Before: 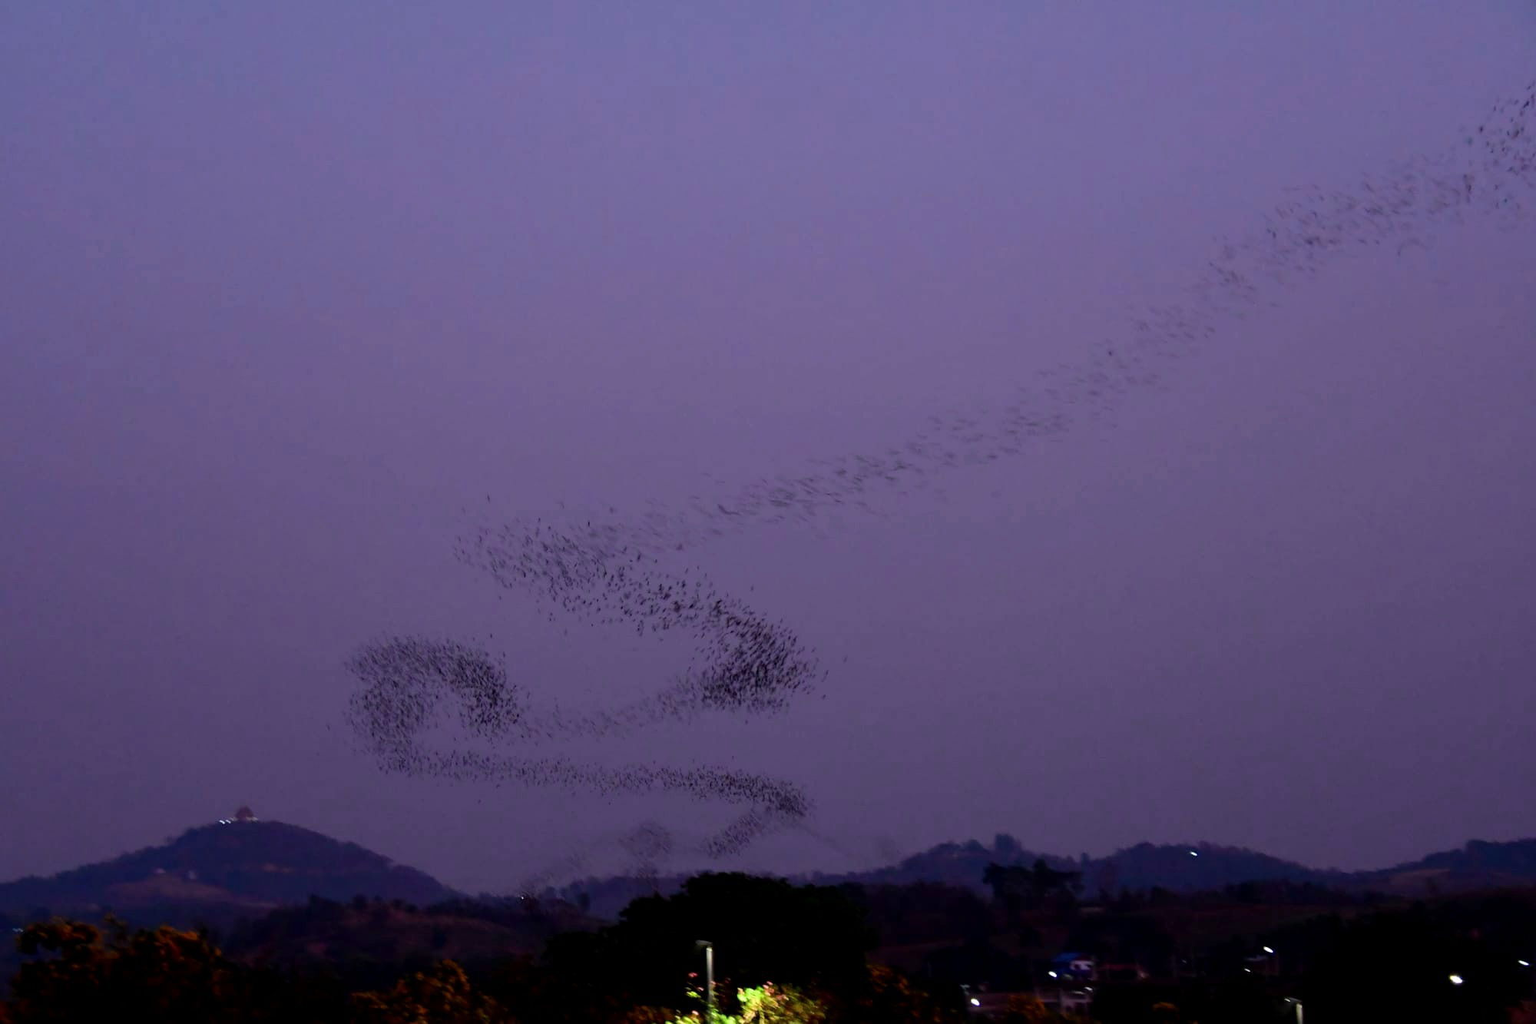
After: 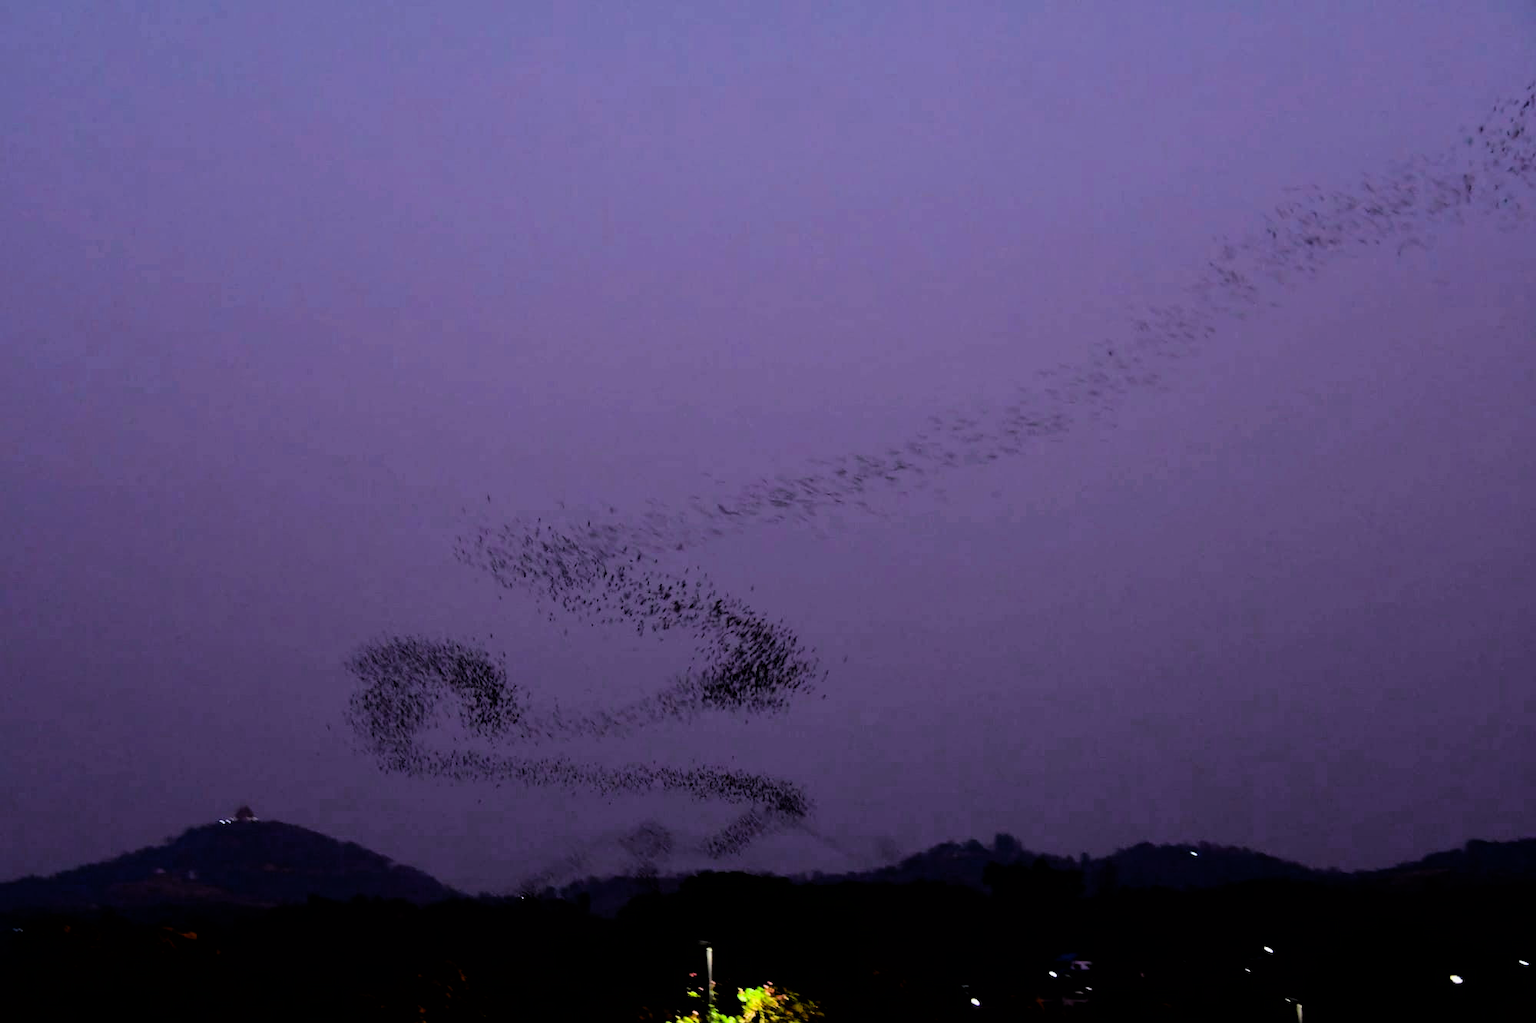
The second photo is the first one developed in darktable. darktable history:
filmic rgb: black relative exposure -4 EV, white relative exposure 3 EV, hardness 3.02, contrast 1.5
color balance: output saturation 120%
